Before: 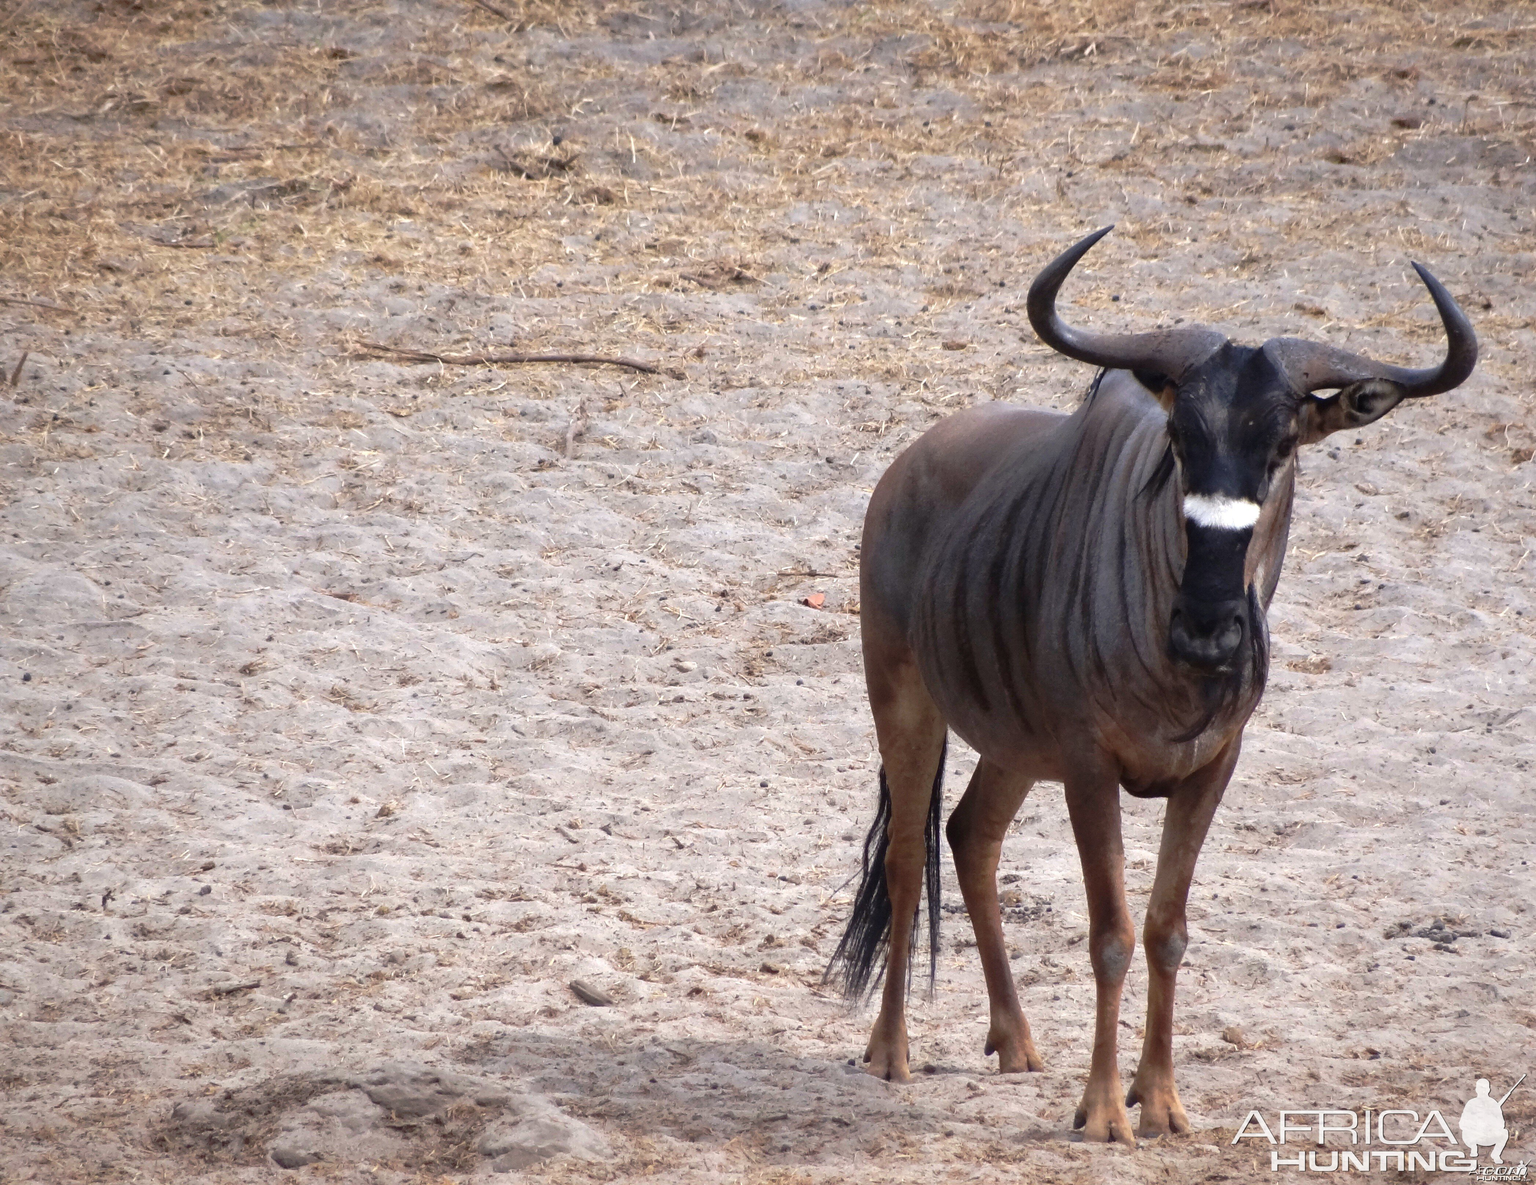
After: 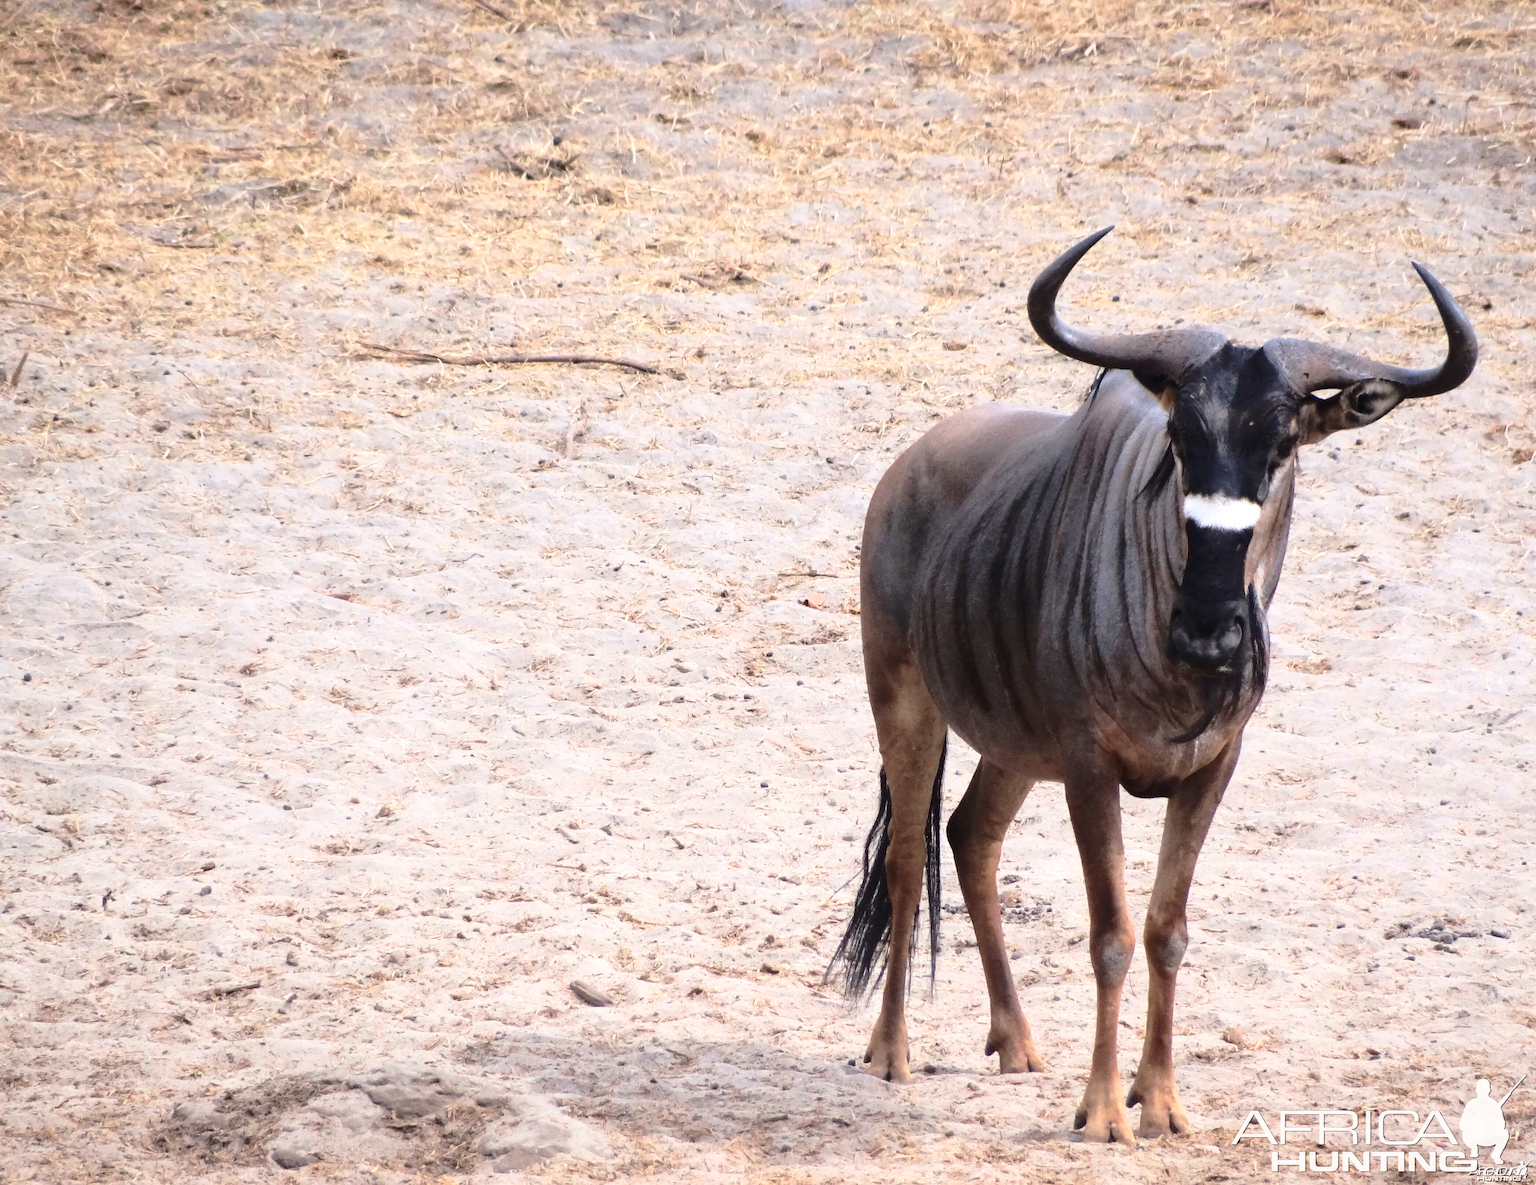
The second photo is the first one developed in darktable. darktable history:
tone equalizer: edges refinement/feathering 500, mask exposure compensation -1.57 EV, preserve details no
base curve: curves: ch0 [(0, 0) (0.028, 0.03) (0.121, 0.232) (0.46, 0.748) (0.859, 0.968) (1, 1)]
